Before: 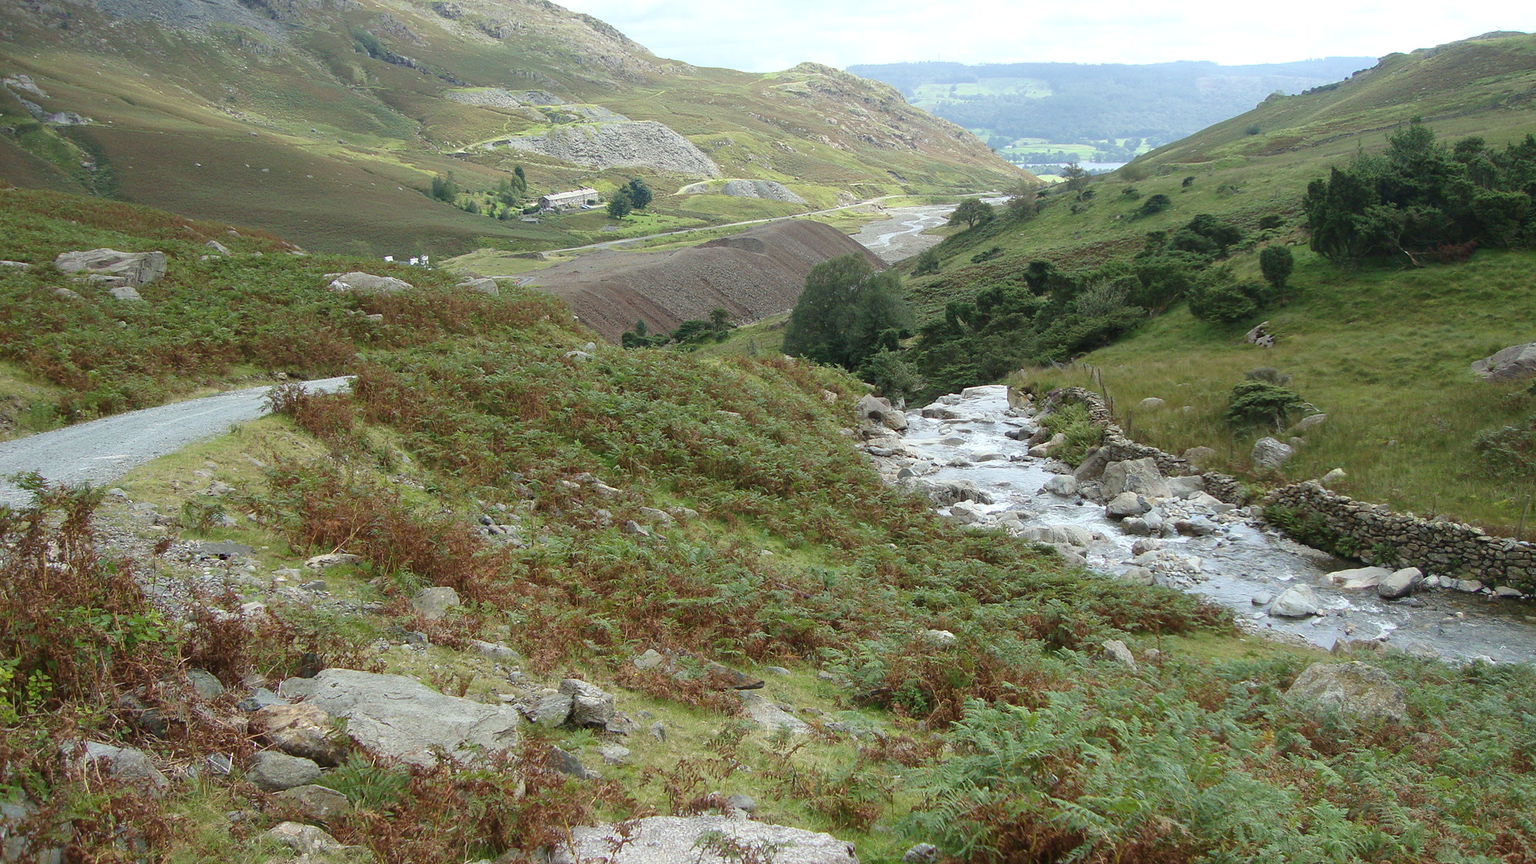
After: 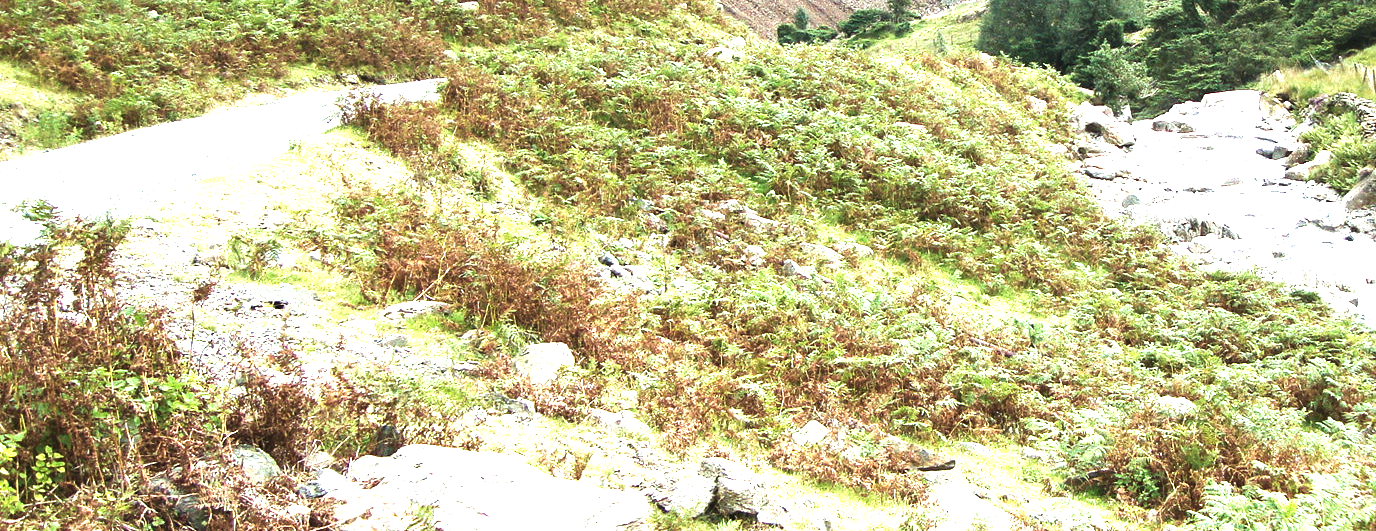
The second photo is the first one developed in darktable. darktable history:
crop: top 36.241%, right 28.305%, bottom 14.524%
velvia: strength 24.48%
exposure: exposure 2.256 EV, compensate exposure bias true, compensate highlight preservation false
levels: mode automatic, gray 59.38%, levels [0.072, 0.414, 0.976]
